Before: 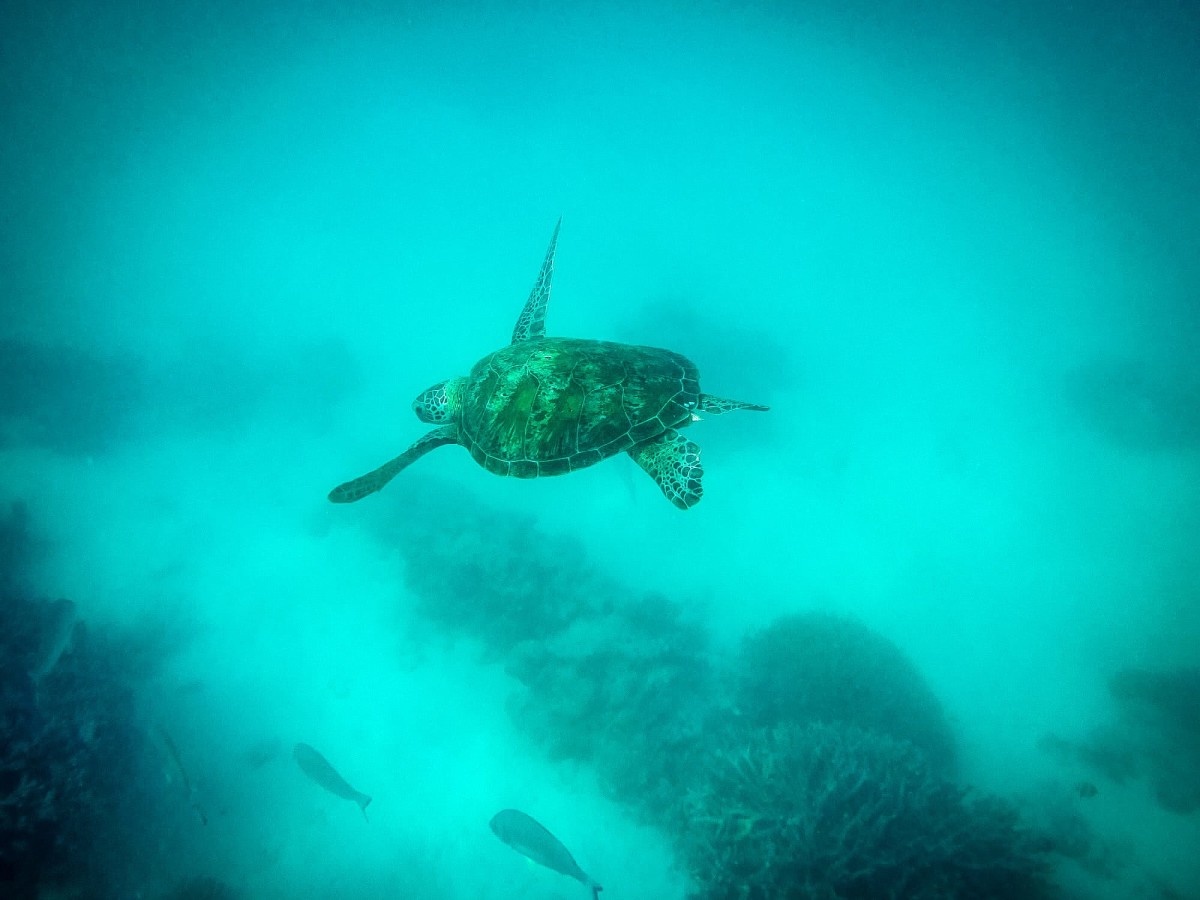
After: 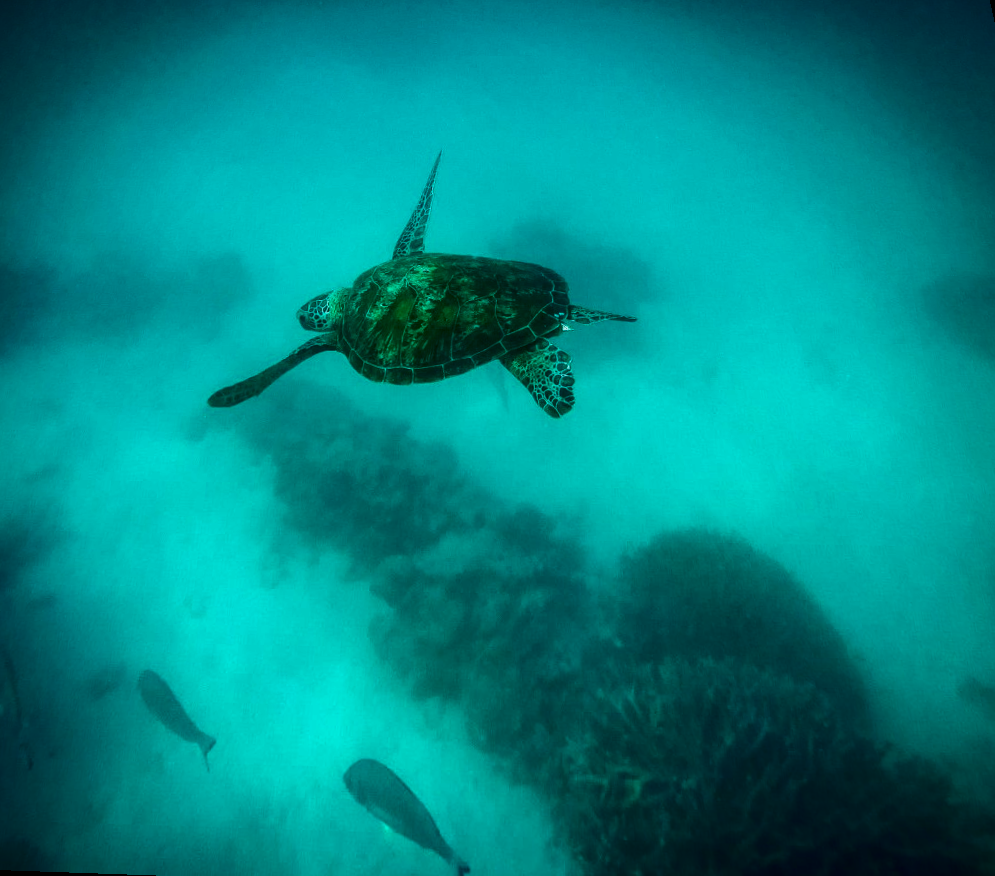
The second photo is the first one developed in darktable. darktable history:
local contrast: on, module defaults
contrast brightness saturation: brightness -0.52
rotate and perspective: rotation 0.72°, lens shift (vertical) -0.352, lens shift (horizontal) -0.051, crop left 0.152, crop right 0.859, crop top 0.019, crop bottom 0.964
